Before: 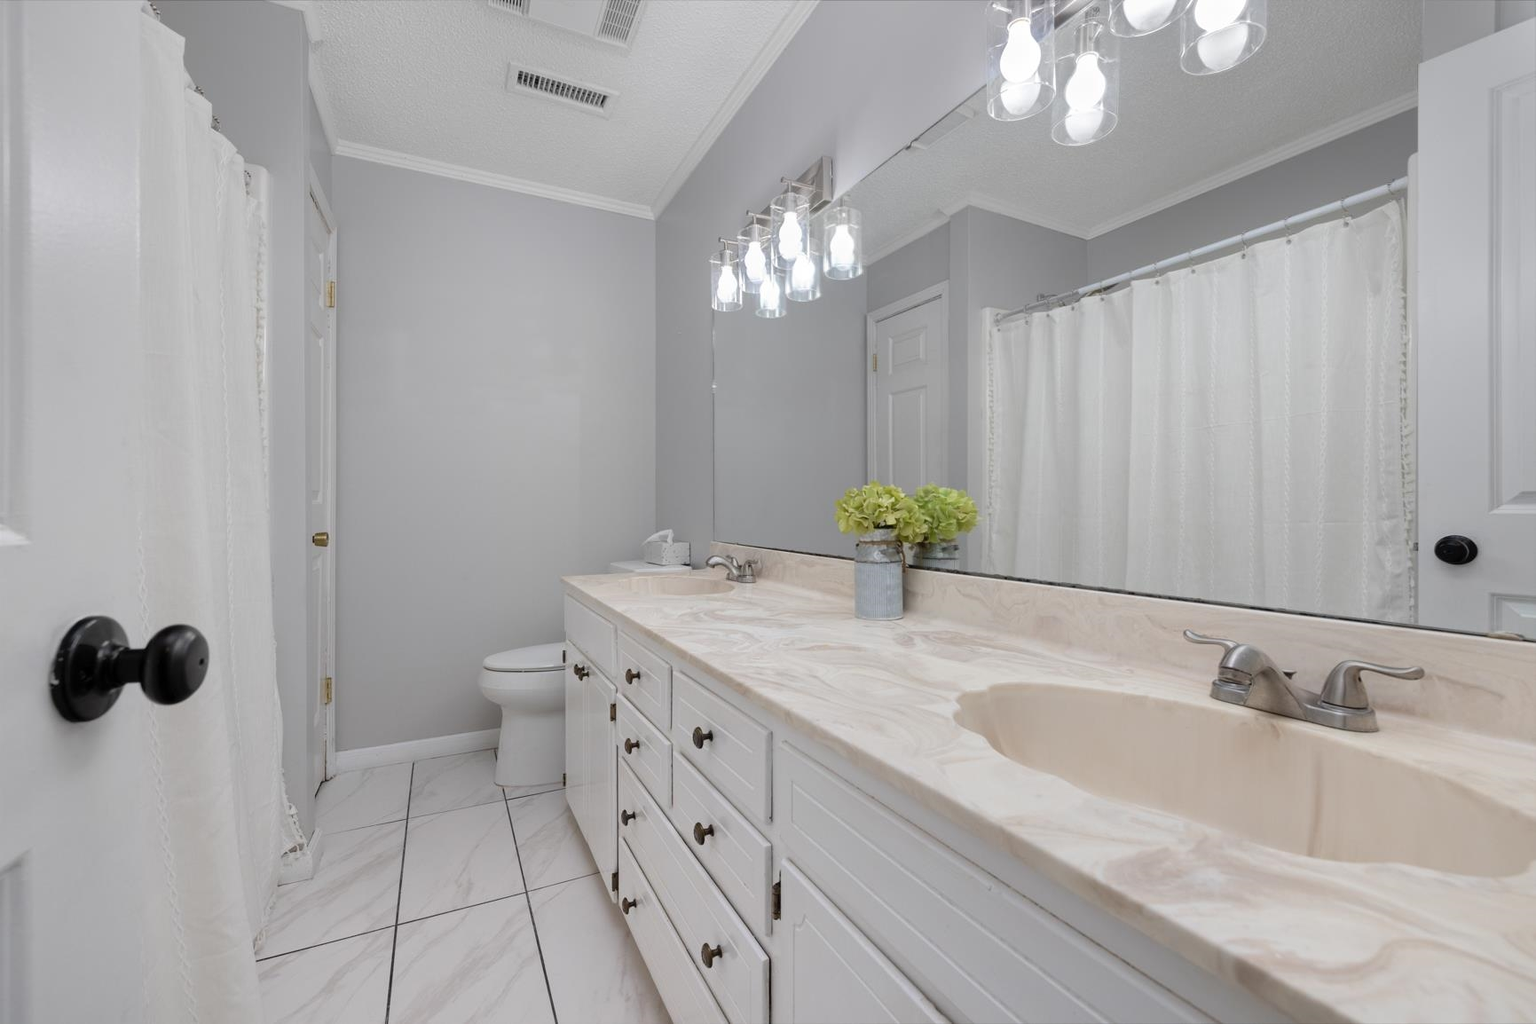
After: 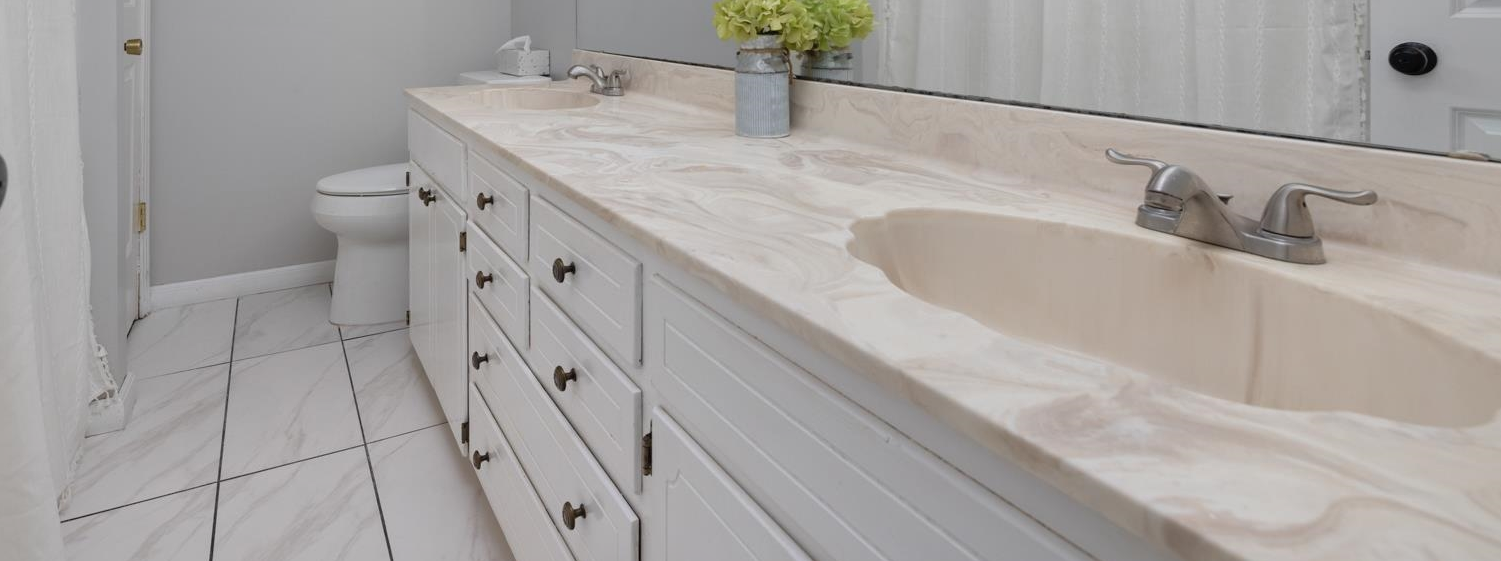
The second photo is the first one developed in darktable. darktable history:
exposure: black level correction 0, compensate exposure bias true, compensate highlight preservation false
crop and rotate: left 13.274%, top 48.617%, bottom 2.761%
shadows and highlights: shadows 9.21, white point adjustment 0.932, highlights -38.61, shadows color adjustment 97.99%, highlights color adjustment 58.54%
